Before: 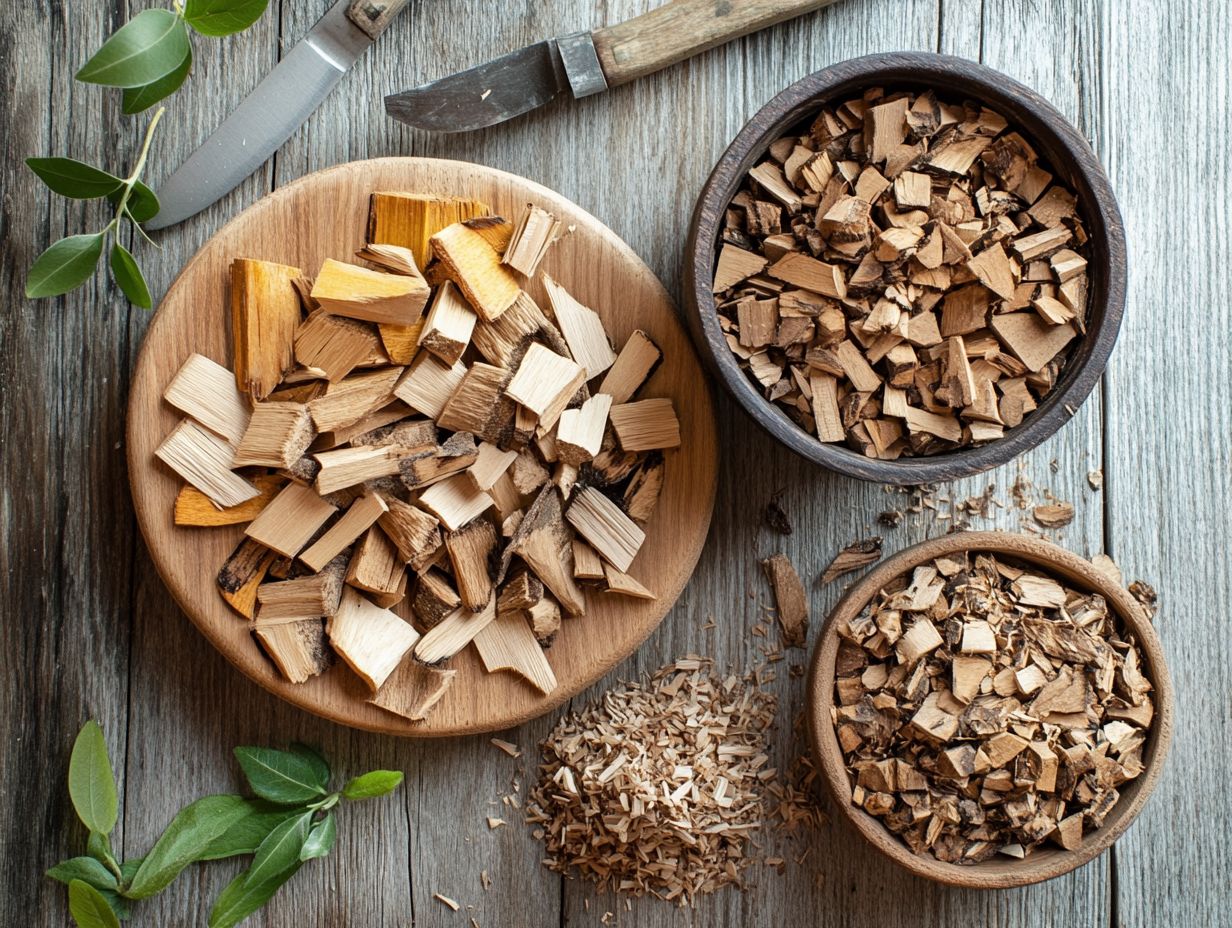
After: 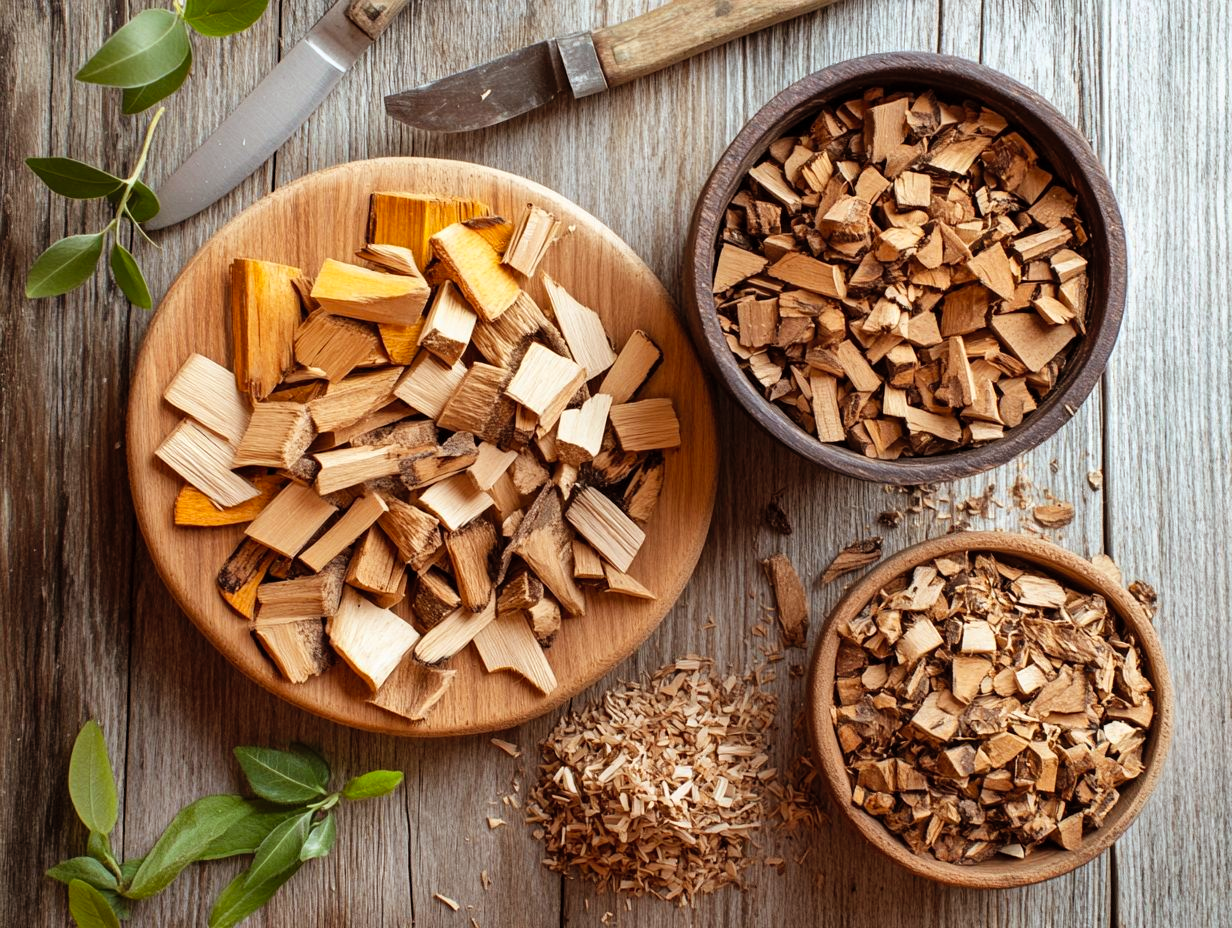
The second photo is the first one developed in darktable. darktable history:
rgb levels: mode RGB, independent channels, levels [[0, 0.5, 1], [0, 0.521, 1], [0, 0.536, 1]]
contrast brightness saturation: contrast 0.03, brightness 0.06, saturation 0.13
